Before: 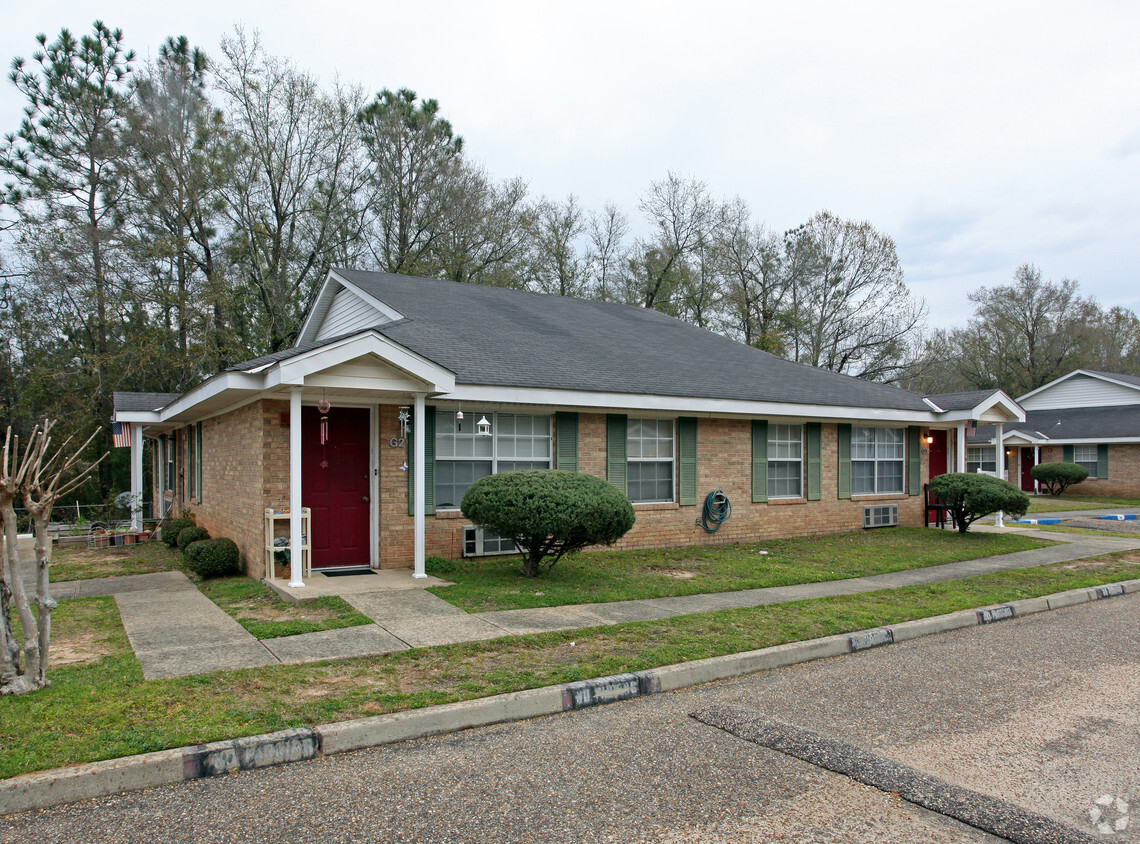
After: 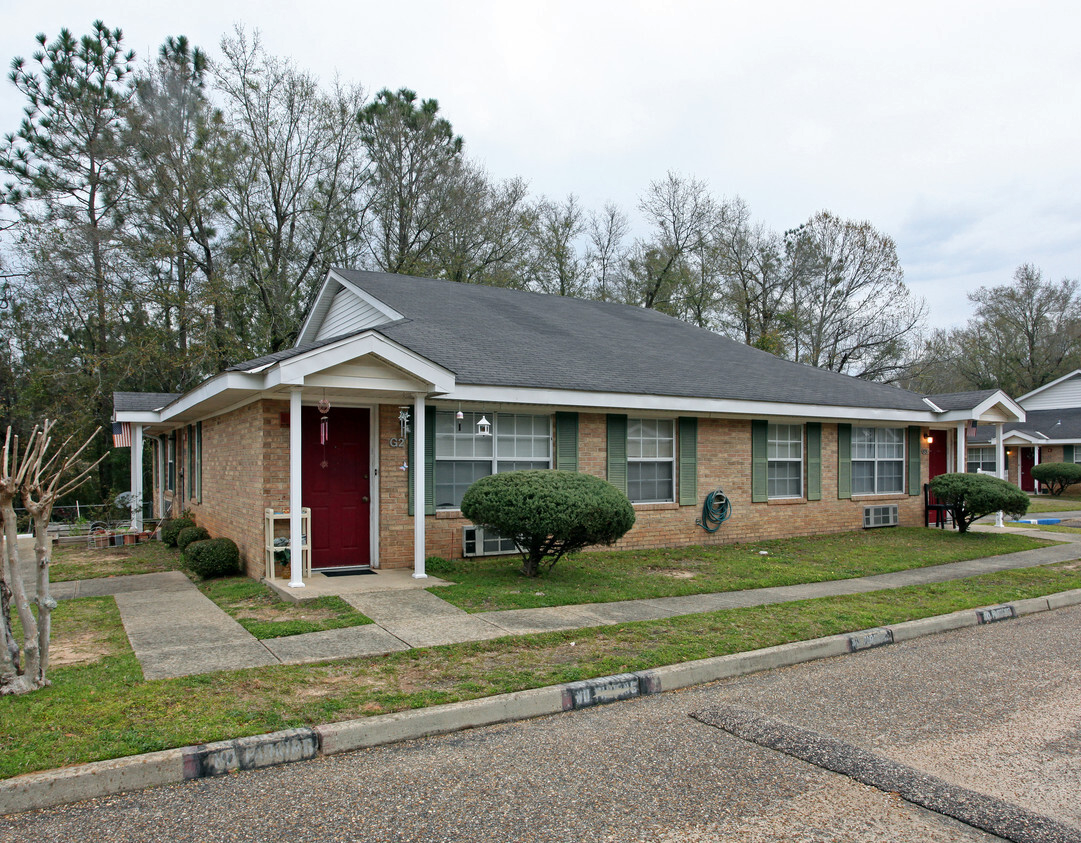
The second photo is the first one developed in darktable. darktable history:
crop and rotate: left 0%, right 5.099%
shadows and highlights: shadows 52.02, highlights -28.29, soften with gaussian
